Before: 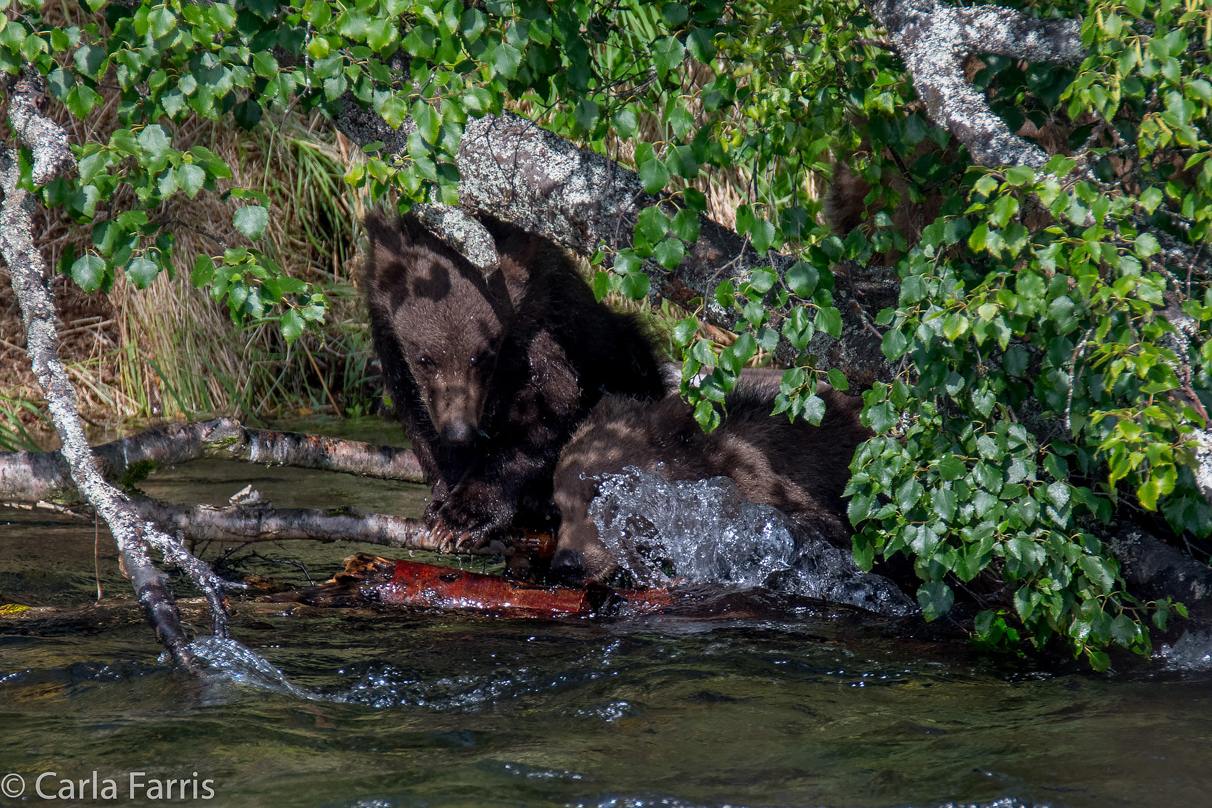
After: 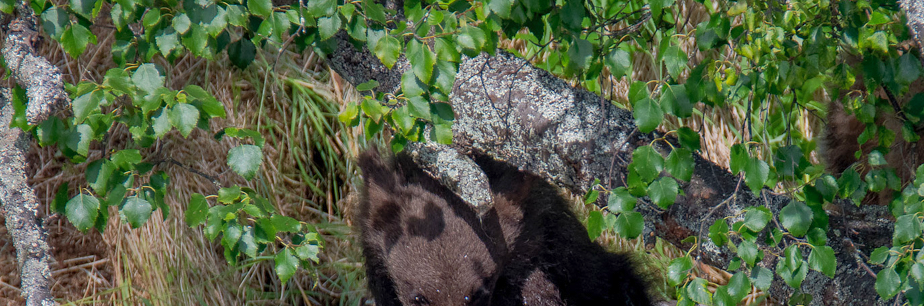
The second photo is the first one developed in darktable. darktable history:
crop: left 0.51%, top 7.639%, right 23.193%, bottom 54.449%
shadows and highlights: highlights -60.03
